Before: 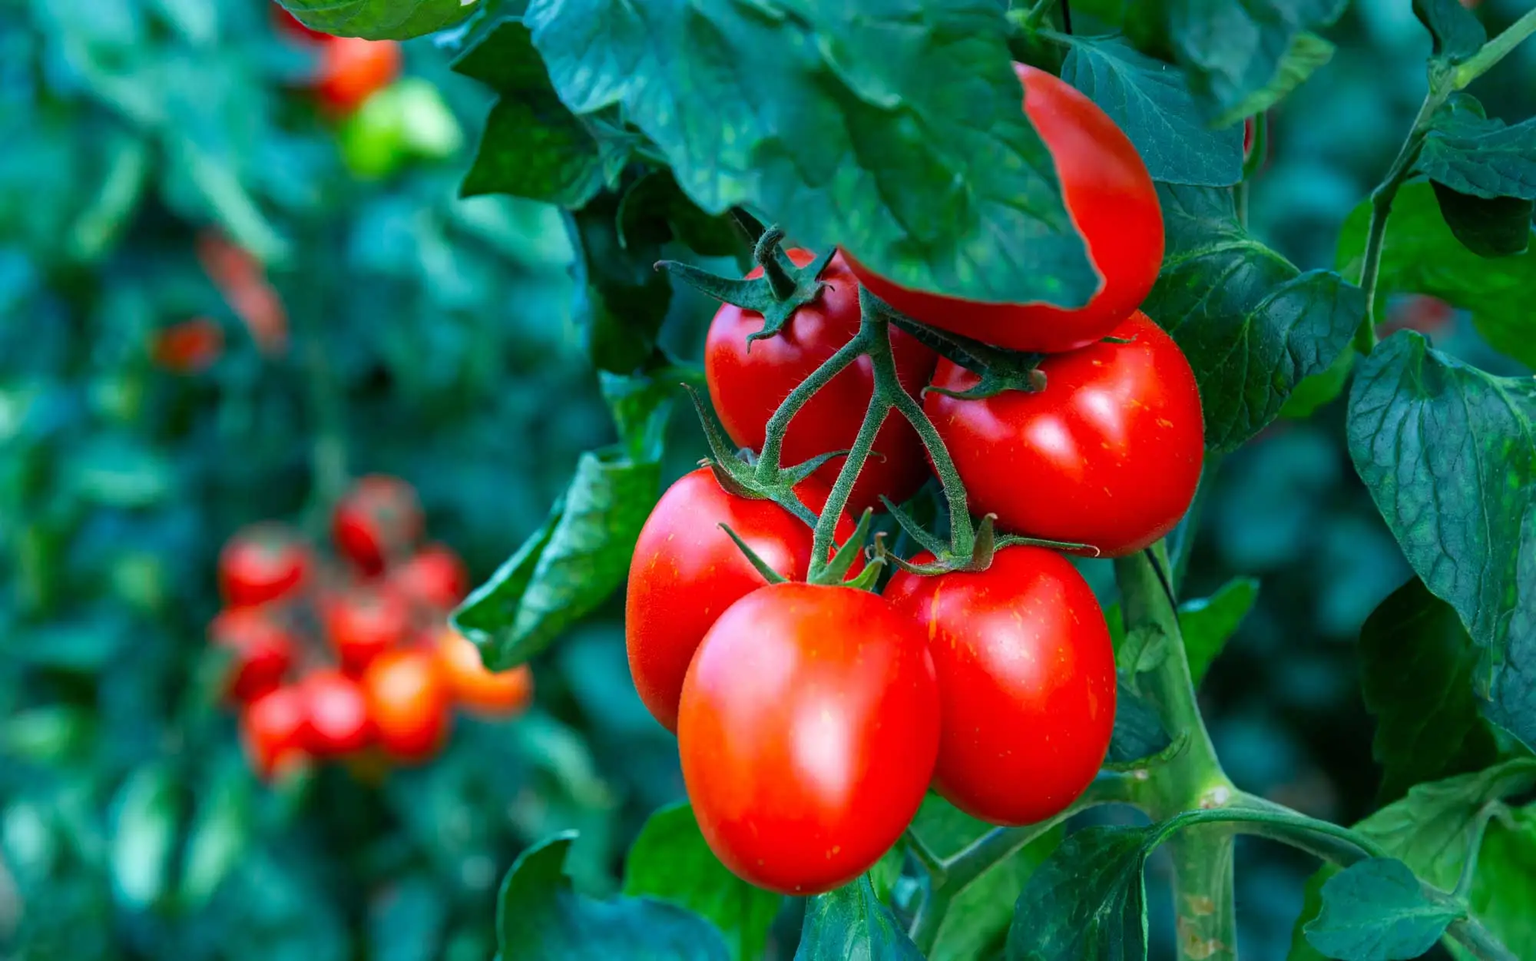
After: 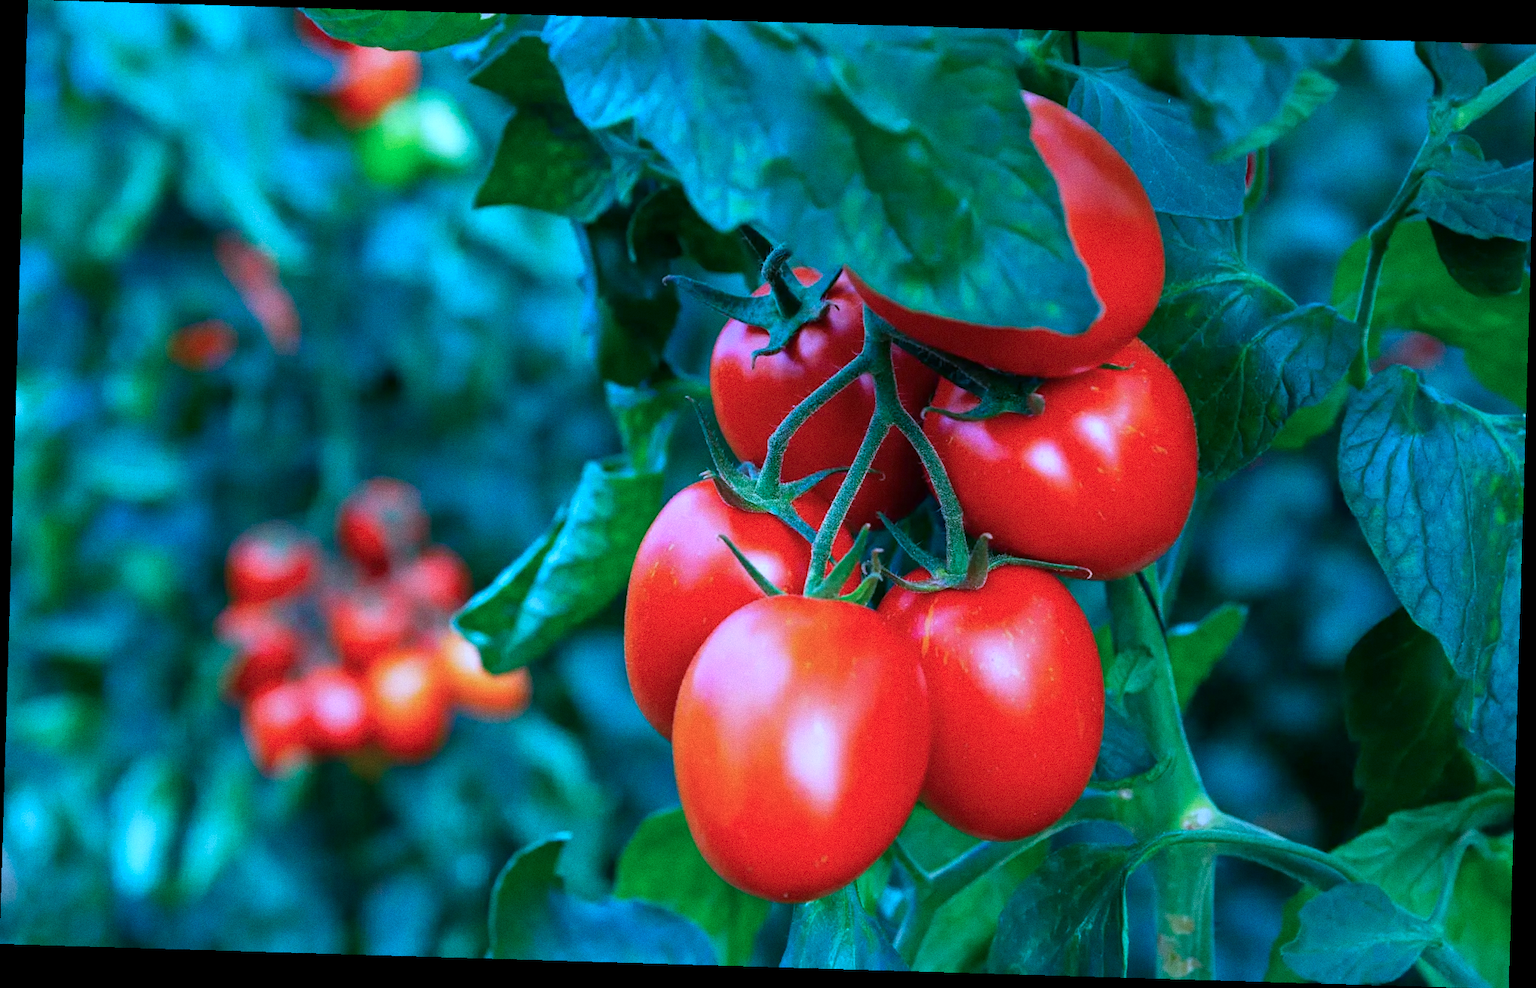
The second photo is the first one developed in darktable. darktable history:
color calibration: illuminant as shot in camera, adaptation linear Bradford (ICC v4), x 0.406, y 0.405, temperature 3570.35 K, saturation algorithm version 1 (2020)
grain: coarseness 0.09 ISO
rotate and perspective: rotation 1.72°, automatic cropping off
